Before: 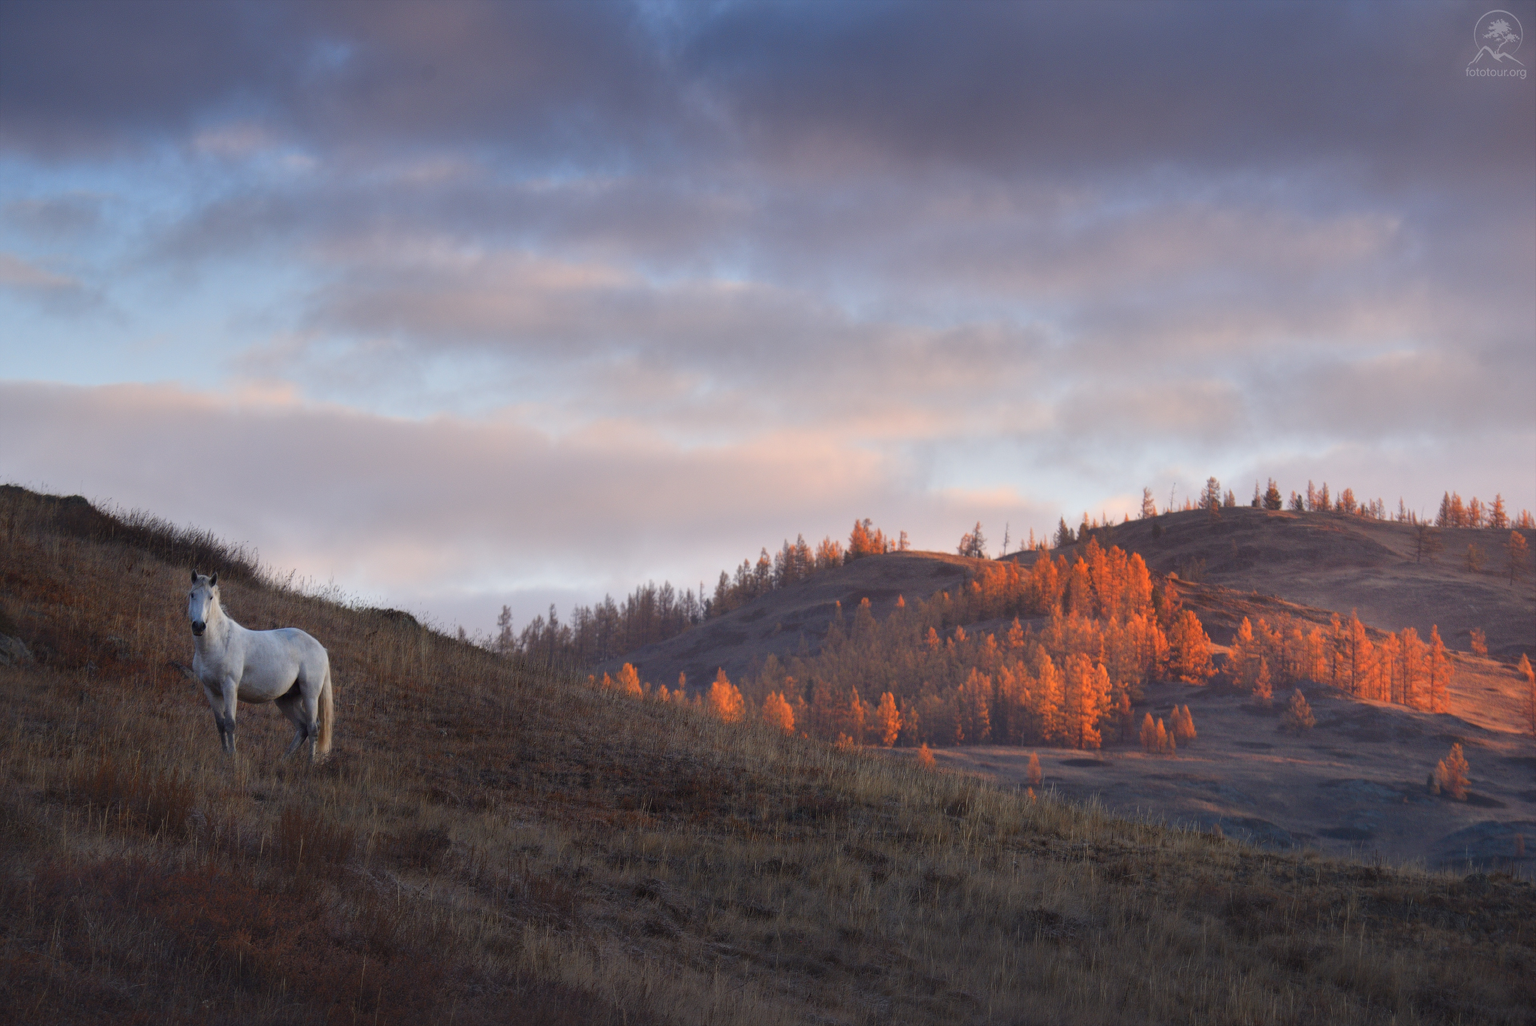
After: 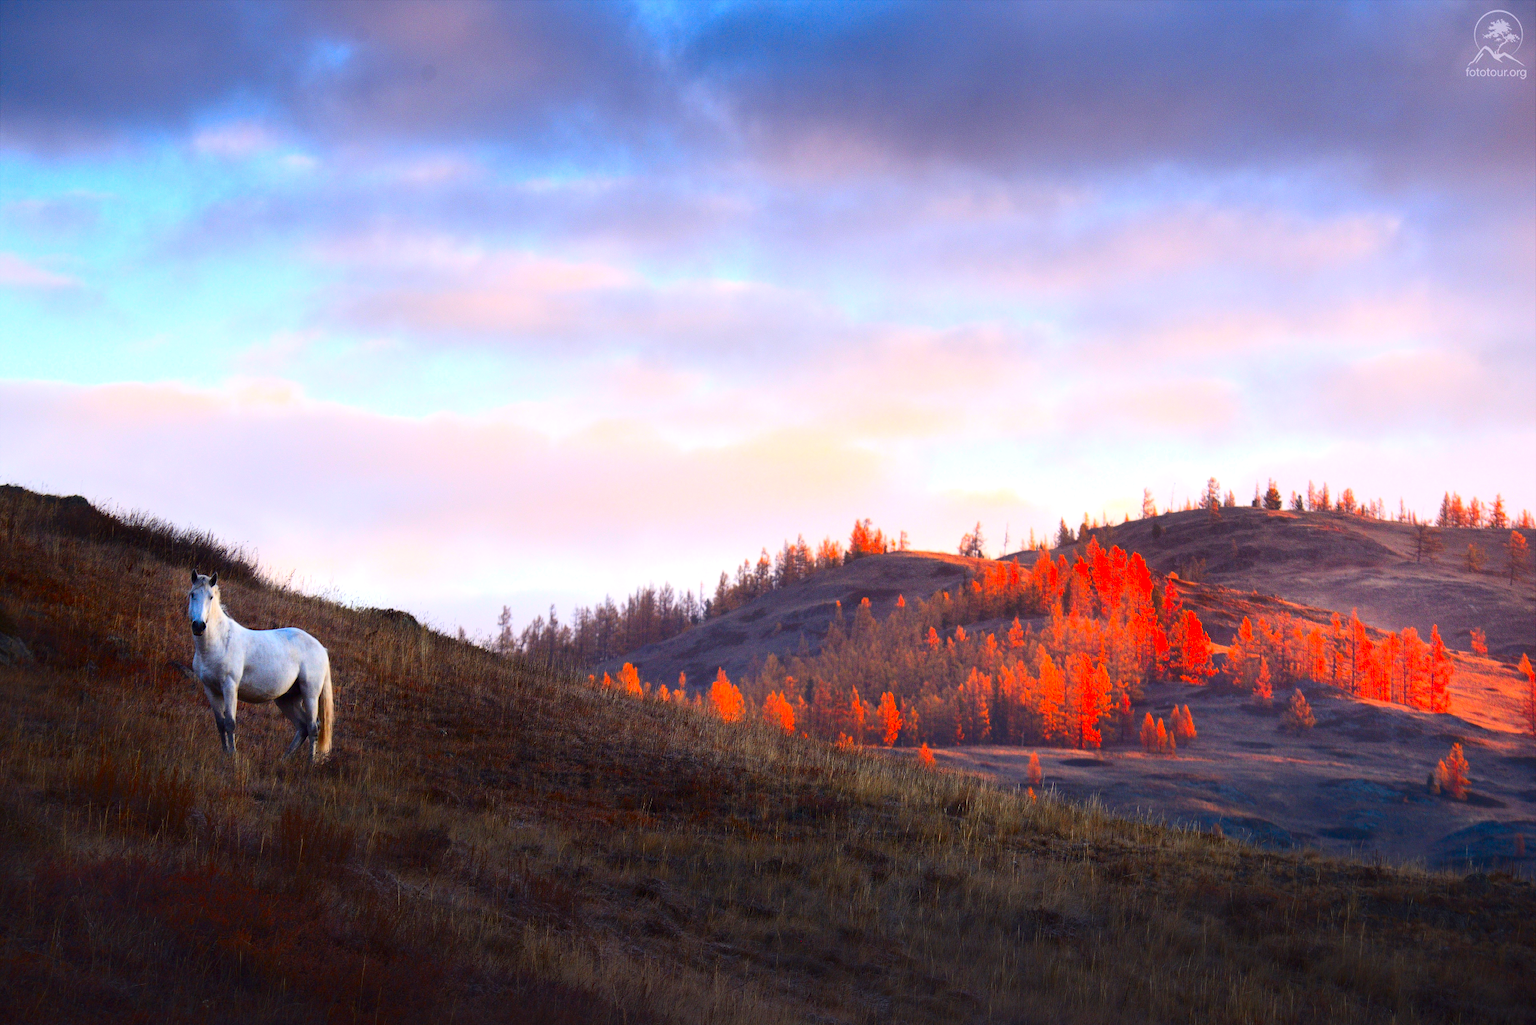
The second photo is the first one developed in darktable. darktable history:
contrast brightness saturation: contrast 0.256, brightness 0.017, saturation 0.886
tone equalizer: -8 EV -0.764 EV, -7 EV -0.715 EV, -6 EV -0.572 EV, -5 EV -0.422 EV, -3 EV 0.388 EV, -2 EV 0.6 EV, -1 EV 0.675 EV, +0 EV 0.74 EV
